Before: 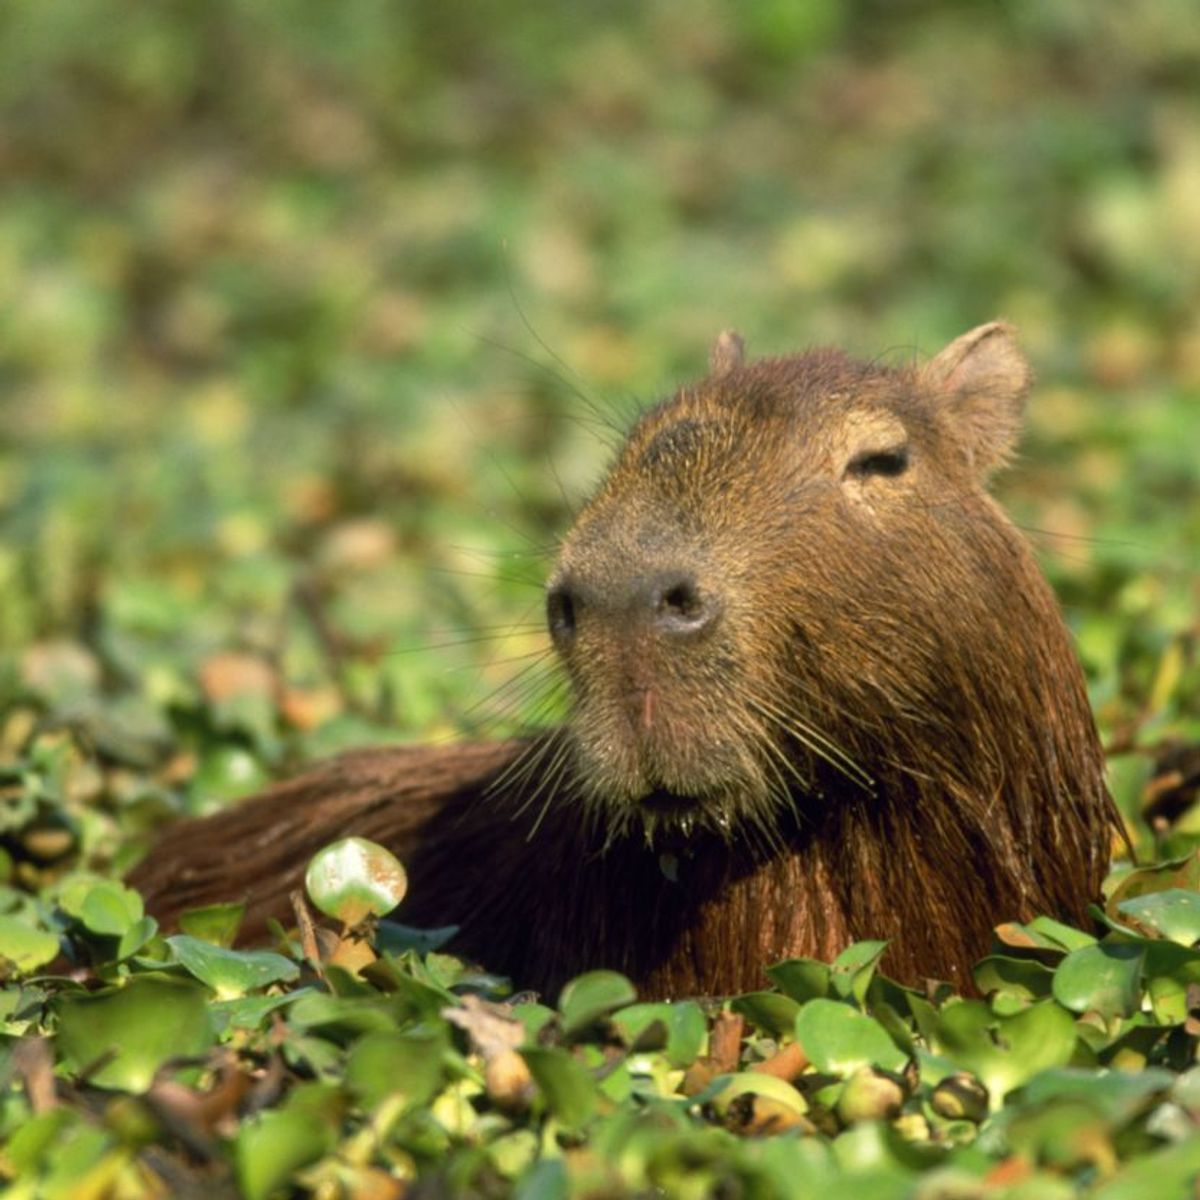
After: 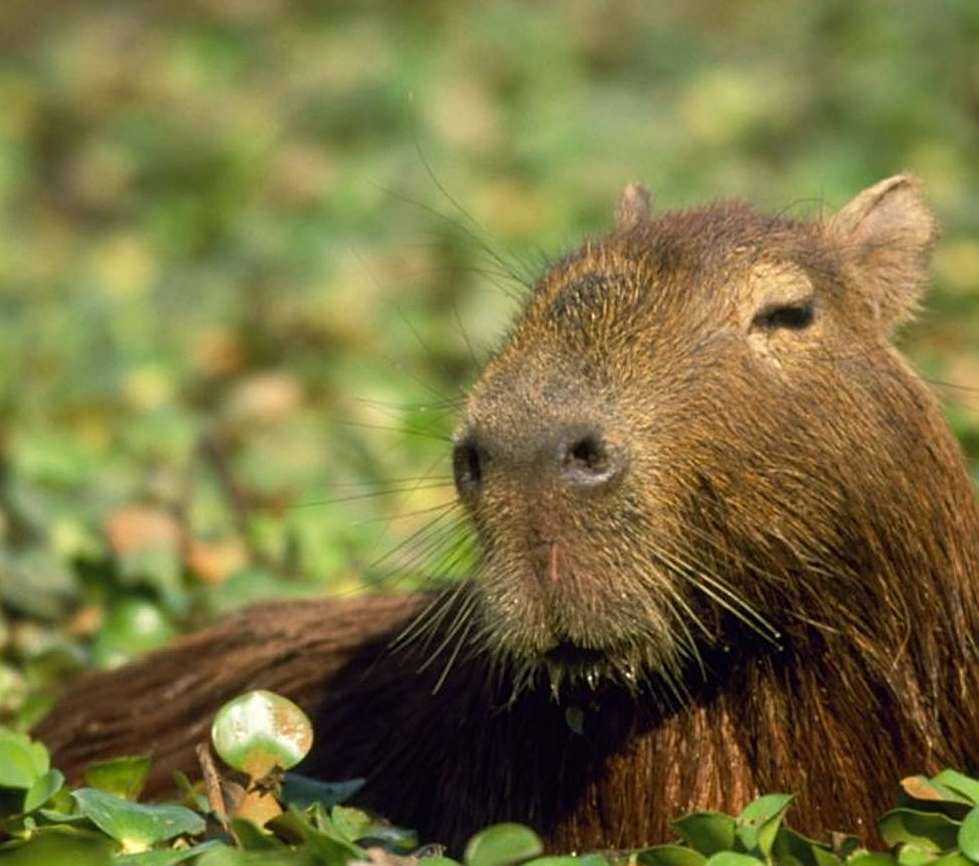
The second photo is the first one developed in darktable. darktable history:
color balance rgb: perceptual saturation grading › global saturation 0.284%, perceptual saturation grading › mid-tones 10.979%
crop: left 7.883%, top 12.309%, right 10.465%, bottom 15.465%
sharpen: on, module defaults
